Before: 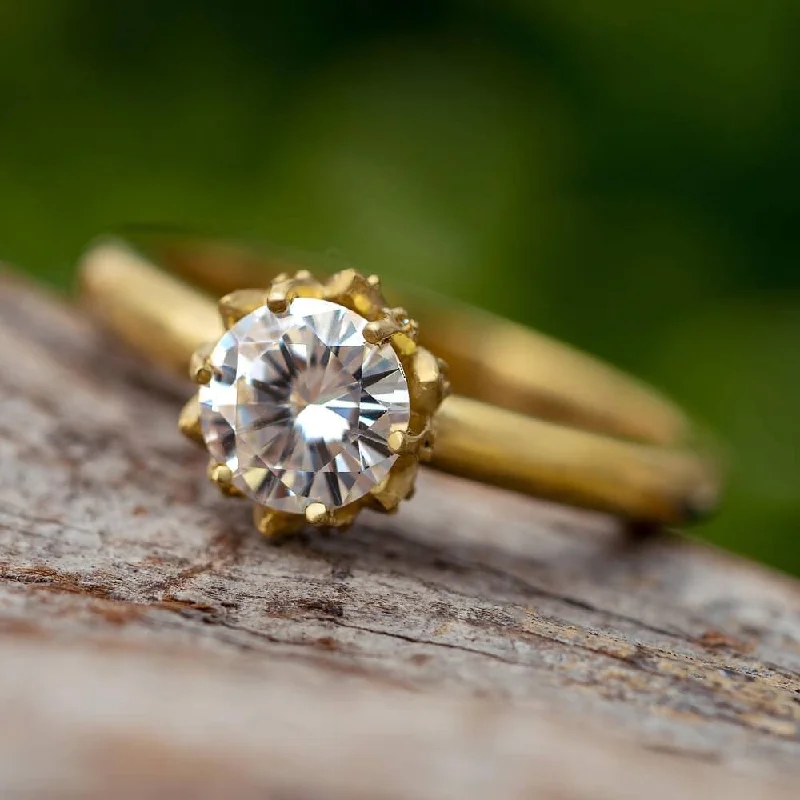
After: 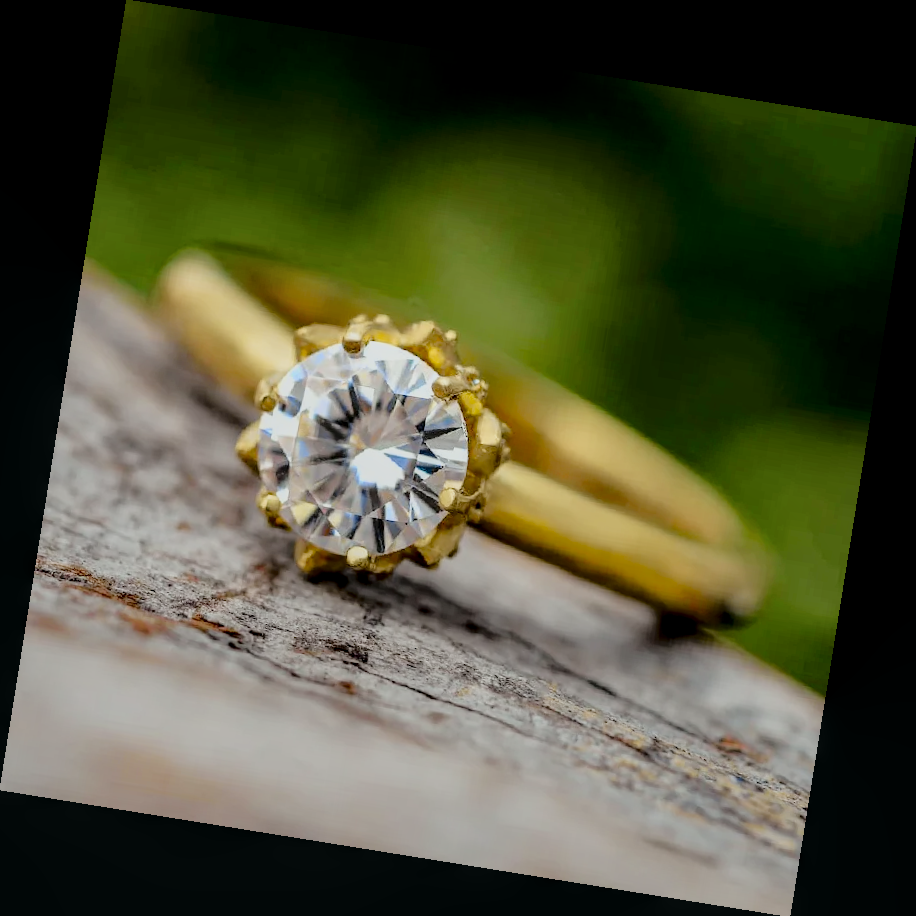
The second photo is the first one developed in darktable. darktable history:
filmic rgb: black relative exposure -8.79 EV, white relative exposure 4.98 EV, threshold 6 EV, target black luminance 0%, hardness 3.77, latitude 66.34%, contrast 0.822, highlights saturation mix 10%, shadows ↔ highlights balance 20%, add noise in highlights 0.1, color science v4 (2020), iterations of high-quality reconstruction 0, type of noise poissonian, enable highlight reconstruction true
rotate and perspective: rotation 9.12°, automatic cropping off
local contrast: on, module defaults
tone curve: curves: ch0 [(0, 0) (0.088, 0.042) (0.208, 0.176) (0.257, 0.267) (0.406, 0.483) (0.489, 0.556) (0.667, 0.73) (0.793, 0.851) (0.994, 0.974)]; ch1 [(0, 0) (0.161, 0.092) (0.35, 0.33) (0.392, 0.392) (0.457, 0.467) (0.505, 0.497) (0.537, 0.518) (0.553, 0.53) (0.58, 0.567) (0.739, 0.697) (1, 1)]; ch2 [(0, 0) (0.346, 0.362) (0.448, 0.419) (0.502, 0.499) (0.533, 0.517) (0.556, 0.533) (0.629, 0.619) (0.717, 0.678) (1, 1)], color space Lab, independent channels, preserve colors none
